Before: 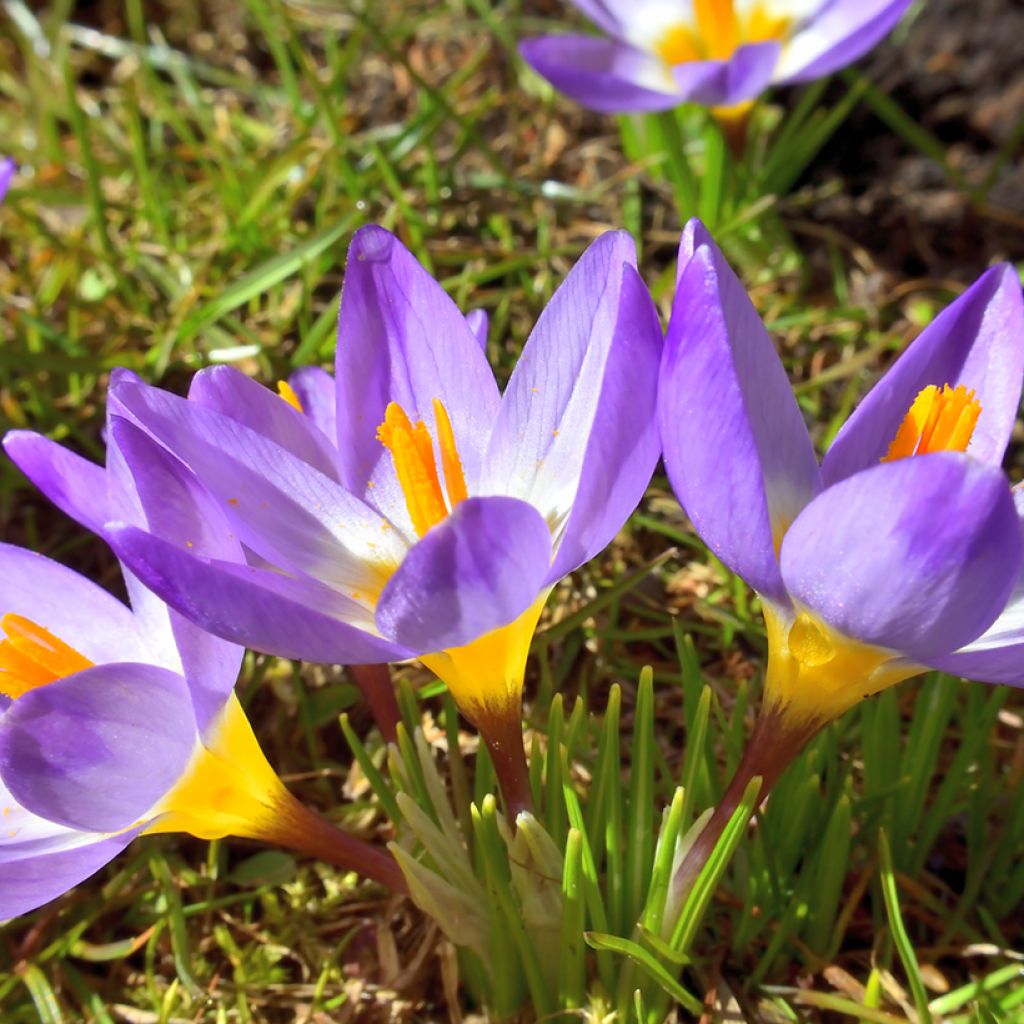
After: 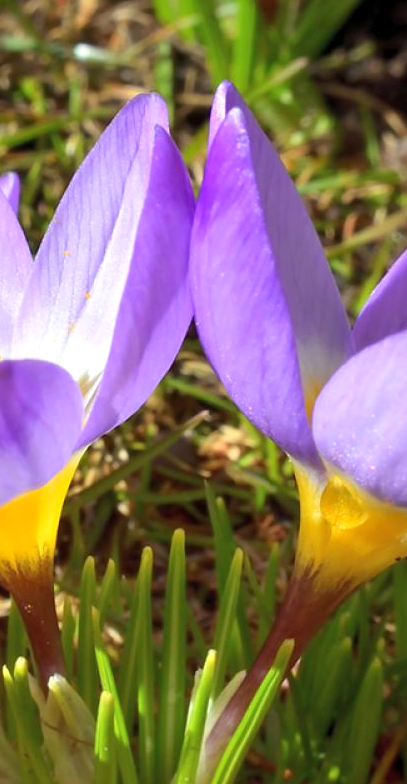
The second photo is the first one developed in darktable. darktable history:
crop: left 45.721%, top 13.393%, right 14.118%, bottom 10.01%
exposure: exposure 0.191 EV, compensate highlight preservation false
